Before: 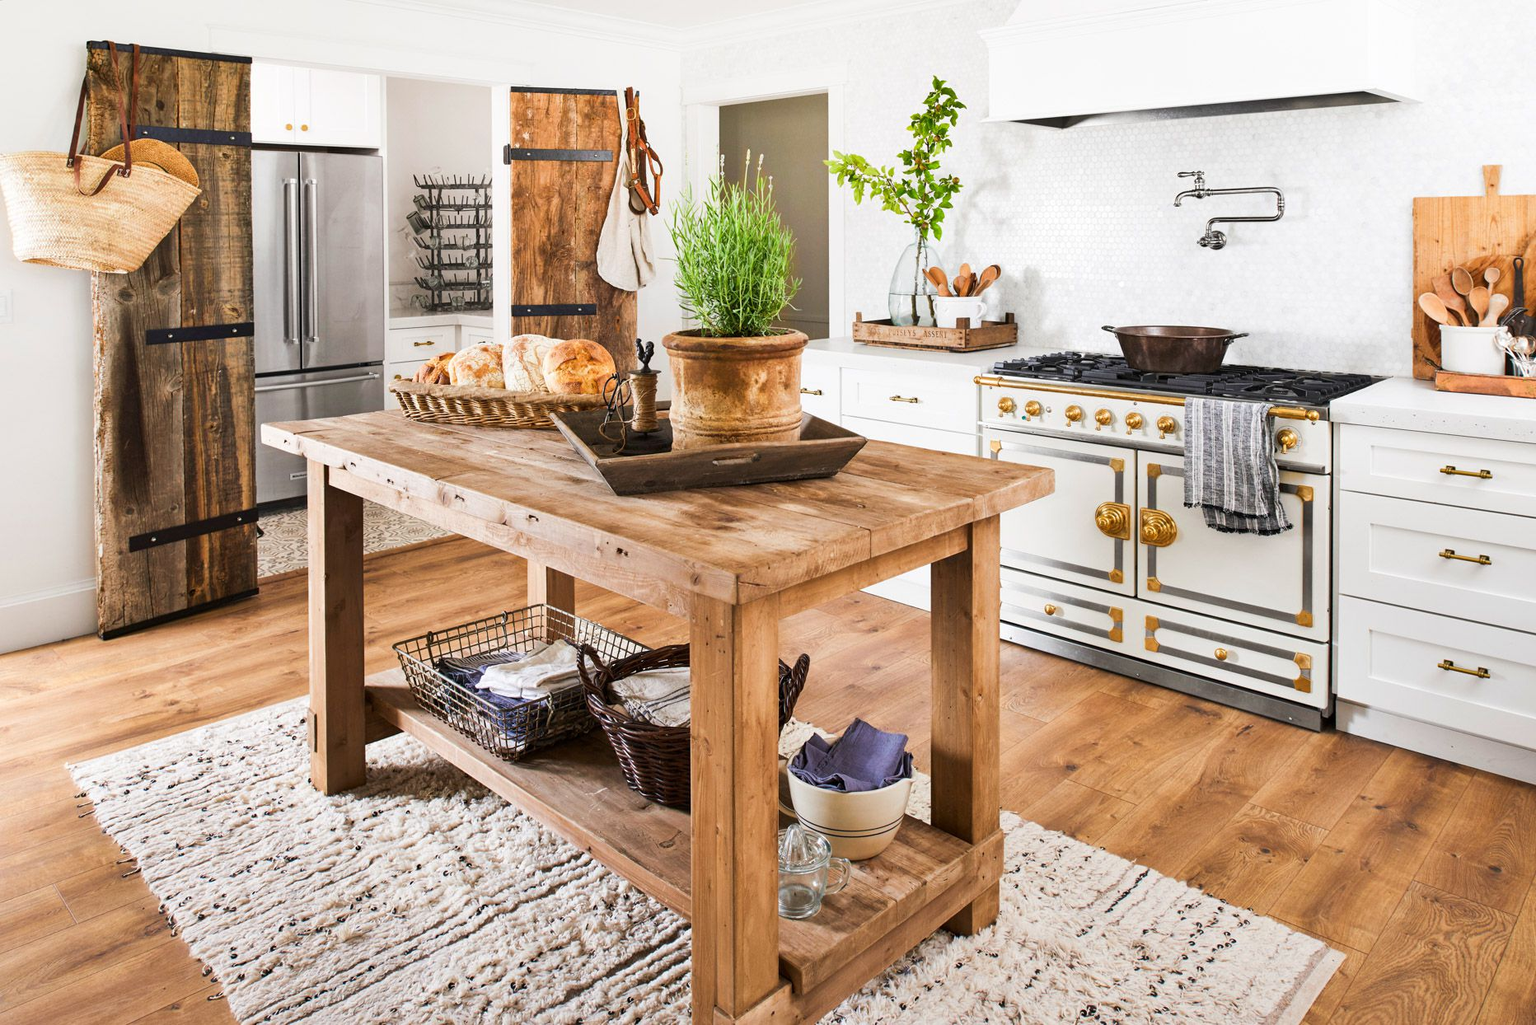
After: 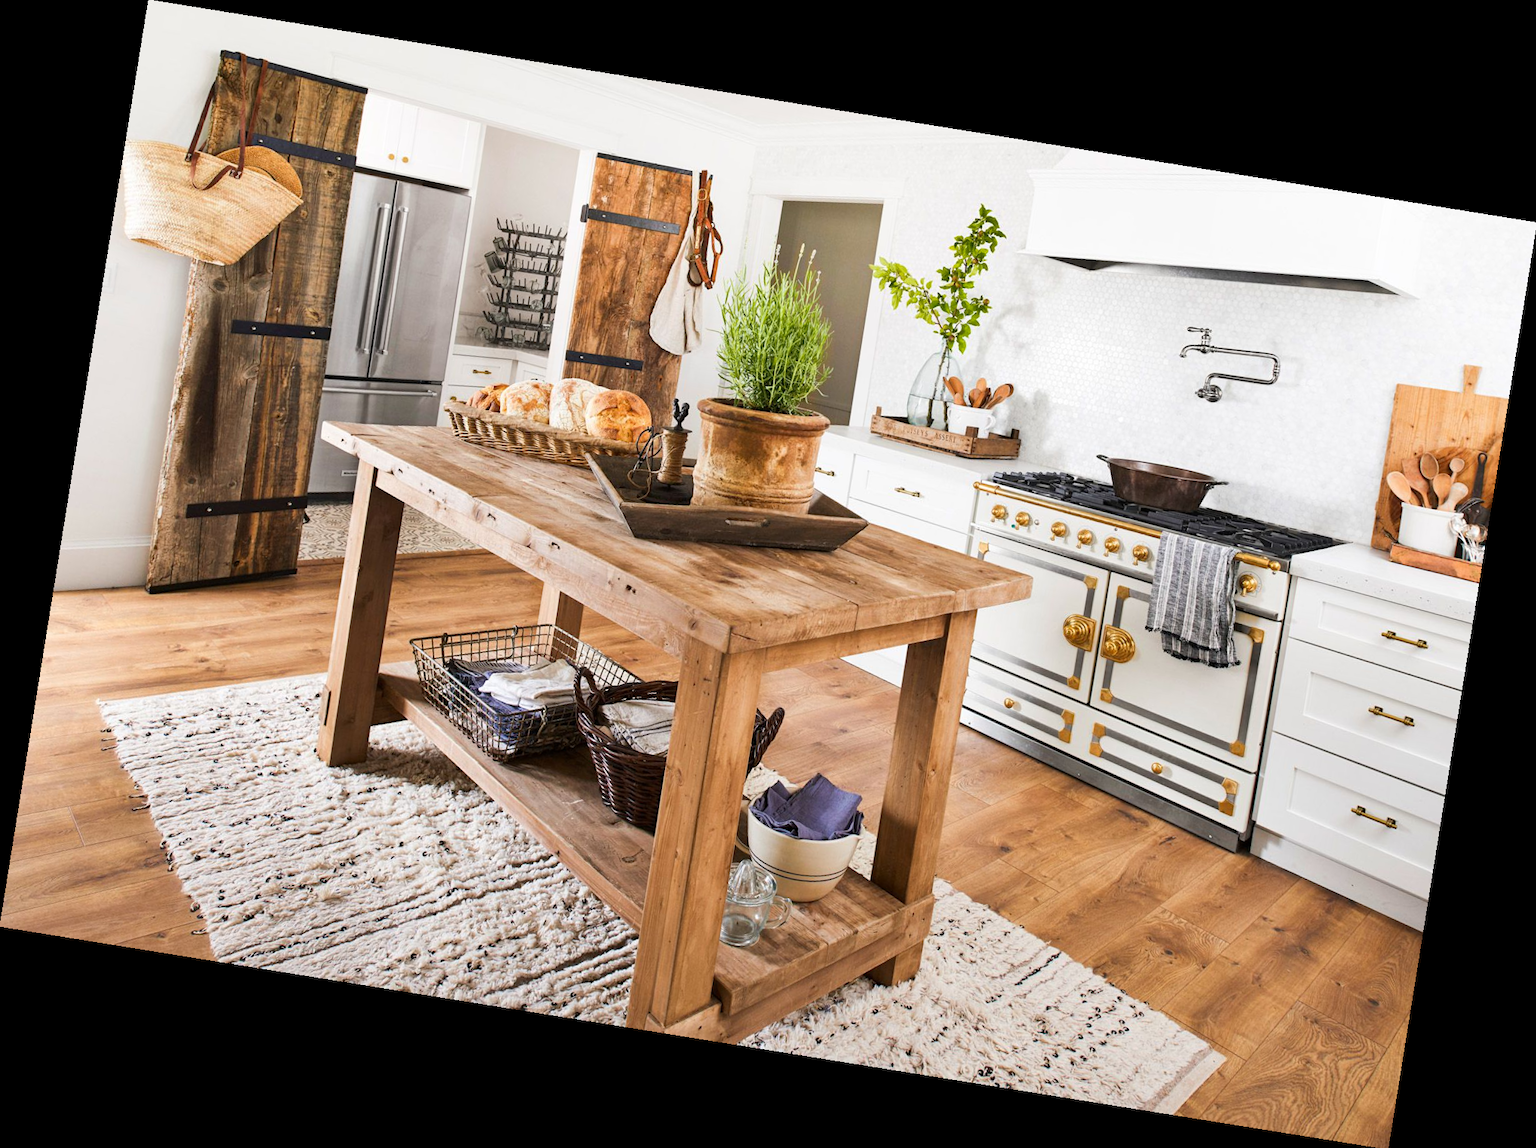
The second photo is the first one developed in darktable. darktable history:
rotate and perspective: rotation 9.12°, automatic cropping off
color zones: curves: ch2 [(0, 0.5) (0.143, 0.5) (0.286, 0.489) (0.415, 0.421) (0.571, 0.5) (0.714, 0.5) (0.857, 0.5) (1, 0.5)]
